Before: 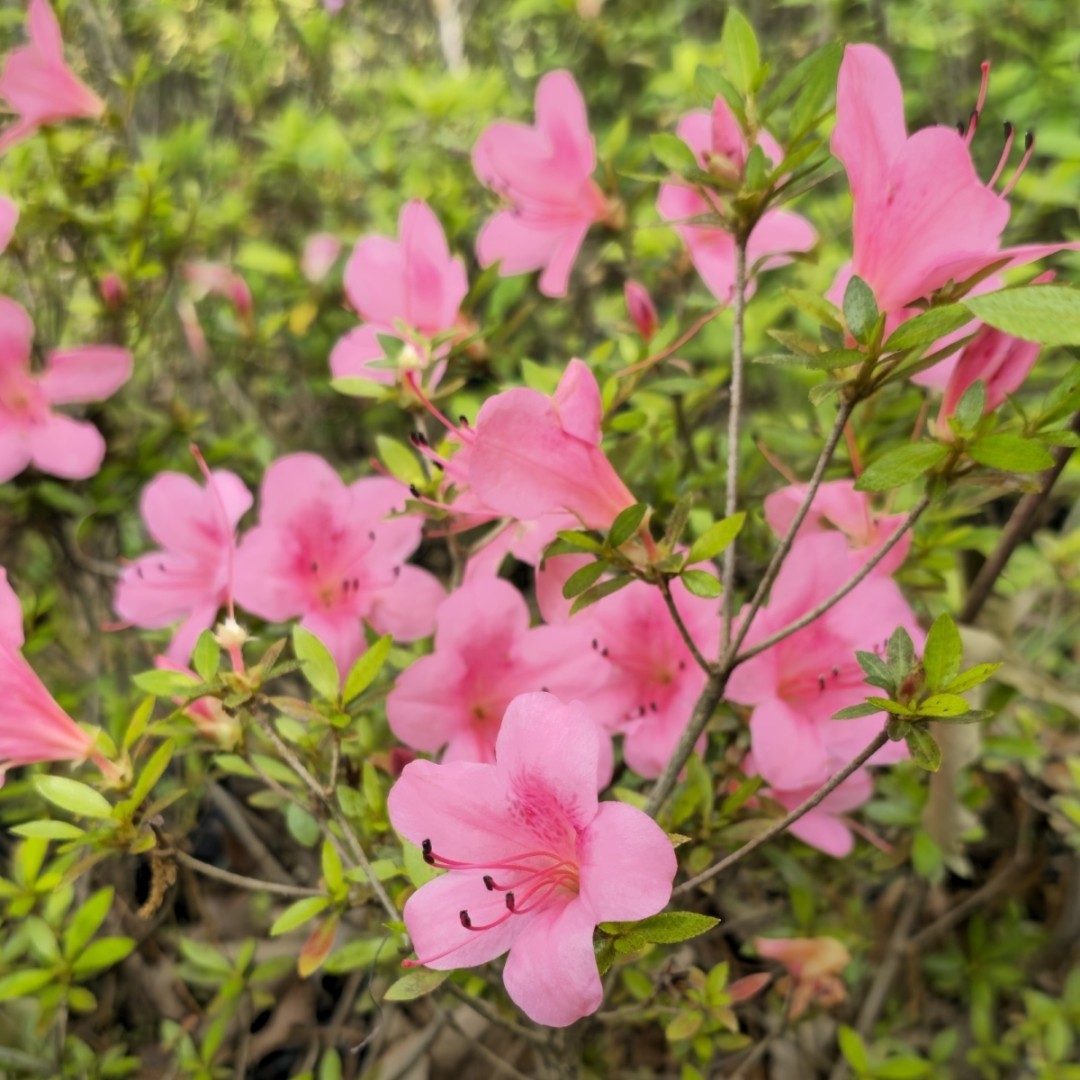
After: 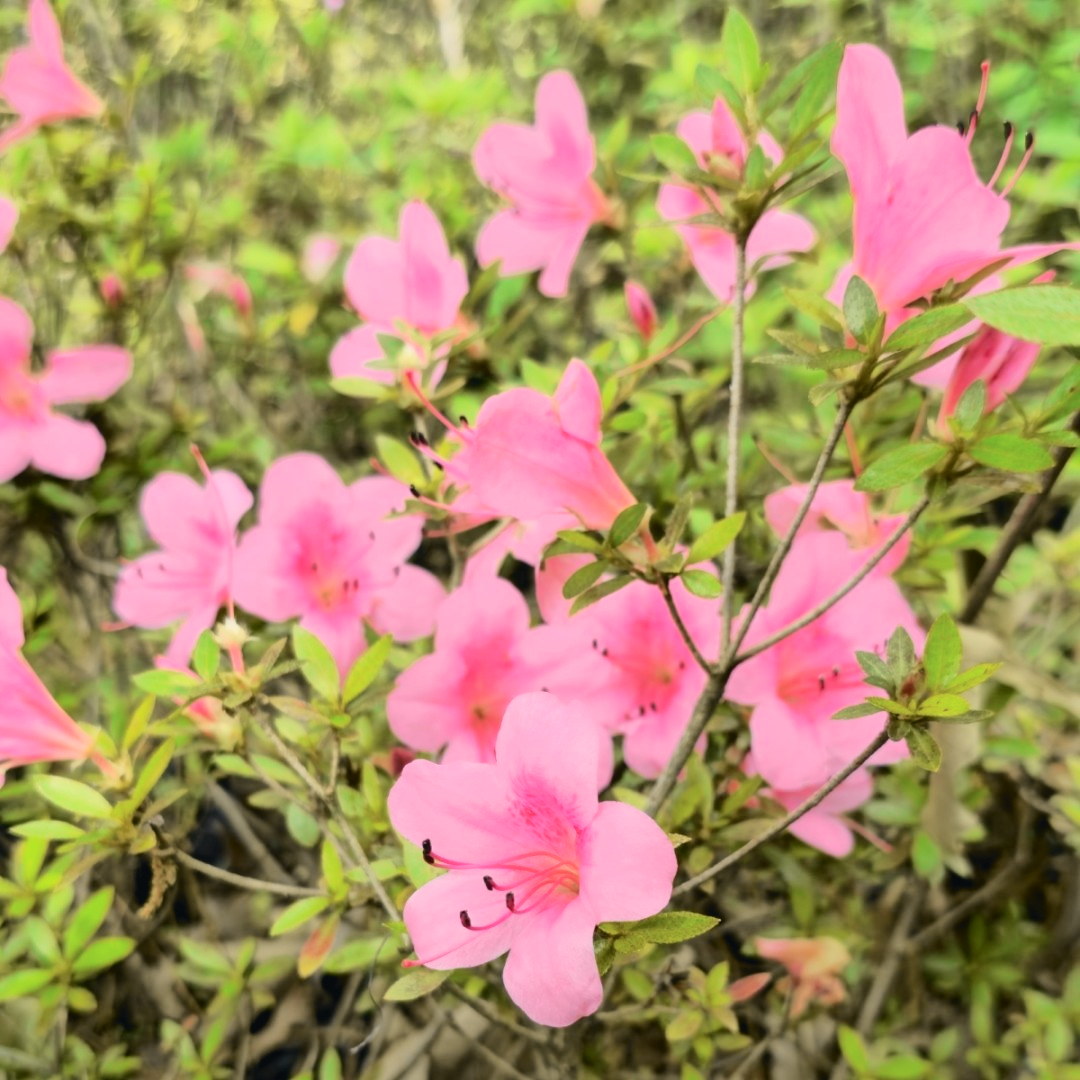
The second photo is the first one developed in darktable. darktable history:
tone curve: curves: ch0 [(0, 0.026) (0.104, 0.1) (0.233, 0.262) (0.398, 0.507) (0.498, 0.621) (0.65, 0.757) (0.835, 0.883) (1, 0.961)]; ch1 [(0, 0) (0.346, 0.307) (0.408, 0.369) (0.453, 0.457) (0.482, 0.476) (0.502, 0.498) (0.521, 0.503) (0.553, 0.554) (0.638, 0.646) (0.693, 0.727) (1, 1)]; ch2 [(0, 0) (0.366, 0.337) (0.434, 0.46) (0.485, 0.494) (0.5, 0.494) (0.511, 0.508) (0.537, 0.55) (0.579, 0.599) (0.663, 0.67) (1, 1)], color space Lab, independent channels, preserve colors none
